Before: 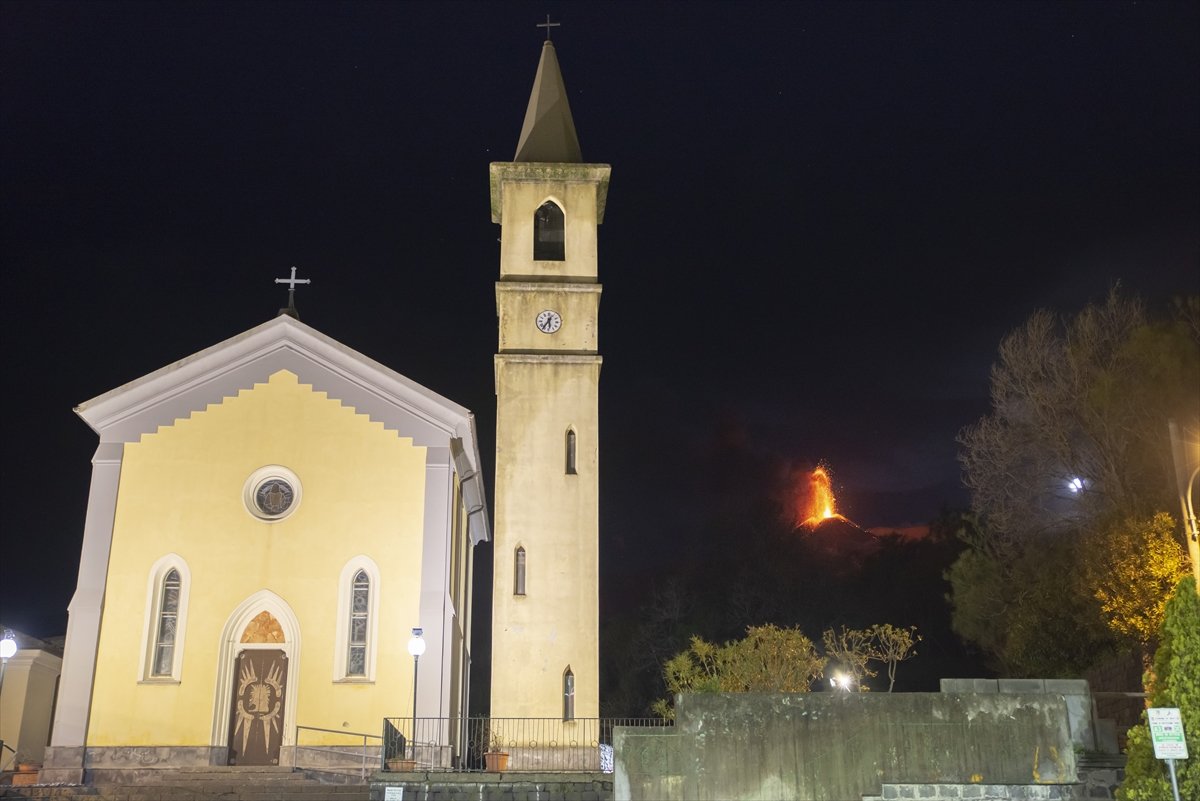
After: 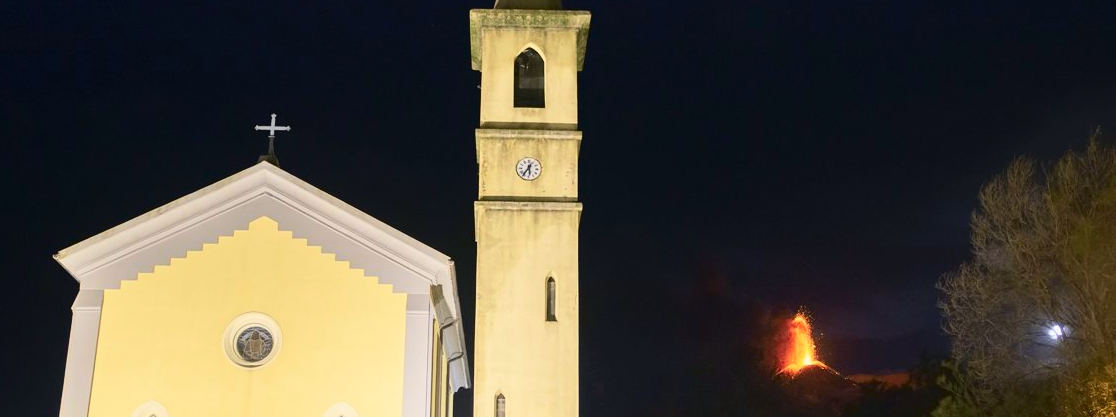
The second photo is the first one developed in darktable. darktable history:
crop: left 1.744%, top 19.225%, right 5.069%, bottom 28.357%
tone curve: curves: ch0 [(0, 0) (0.114, 0.083) (0.291, 0.3) (0.447, 0.535) (0.602, 0.712) (0.772, 0.864) (0.999, 0.978)]; ch1 [(0, 0) (0.389, 0.352) (0.458, 0.433) (0.486, 0.474) (0.509, 0.505) (0.535, 0.541) (0.555, 0.557) (0.677, 0.724) (1, 1)]; ch2 [(0, 0) (0.369, 0.388) (0.449, 0.431) (0.501, 0.5) (0.528, 0.552) (0.561, 0.596) (0.697, 0.721) (1, 1)], color space Lab, independent channels, preserve colors none
white balance: red 1.009, blue 0.985
